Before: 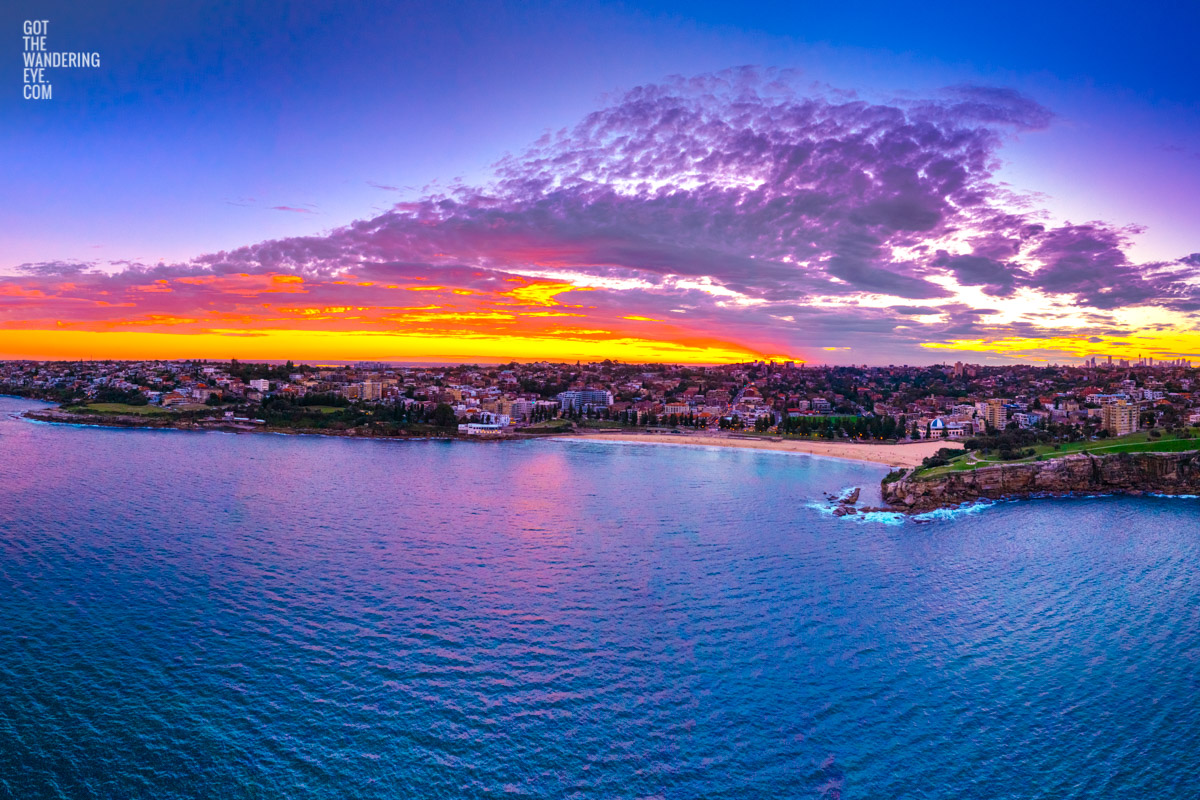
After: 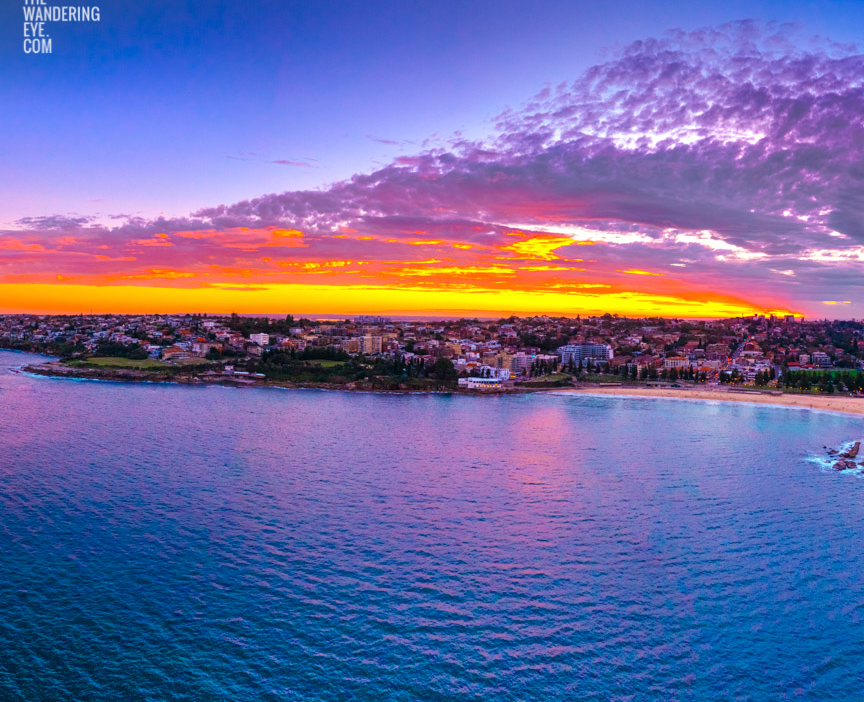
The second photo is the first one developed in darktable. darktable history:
crop: top 5.803%, right 27.864%, bottom 5.804%
shadows and highlights: radius 93.07, shadows -14.46, white point adjustment 0.23, highlights 31.48, compress 48.23%, highlights color adjustment 52.79%, soften with gaussian
